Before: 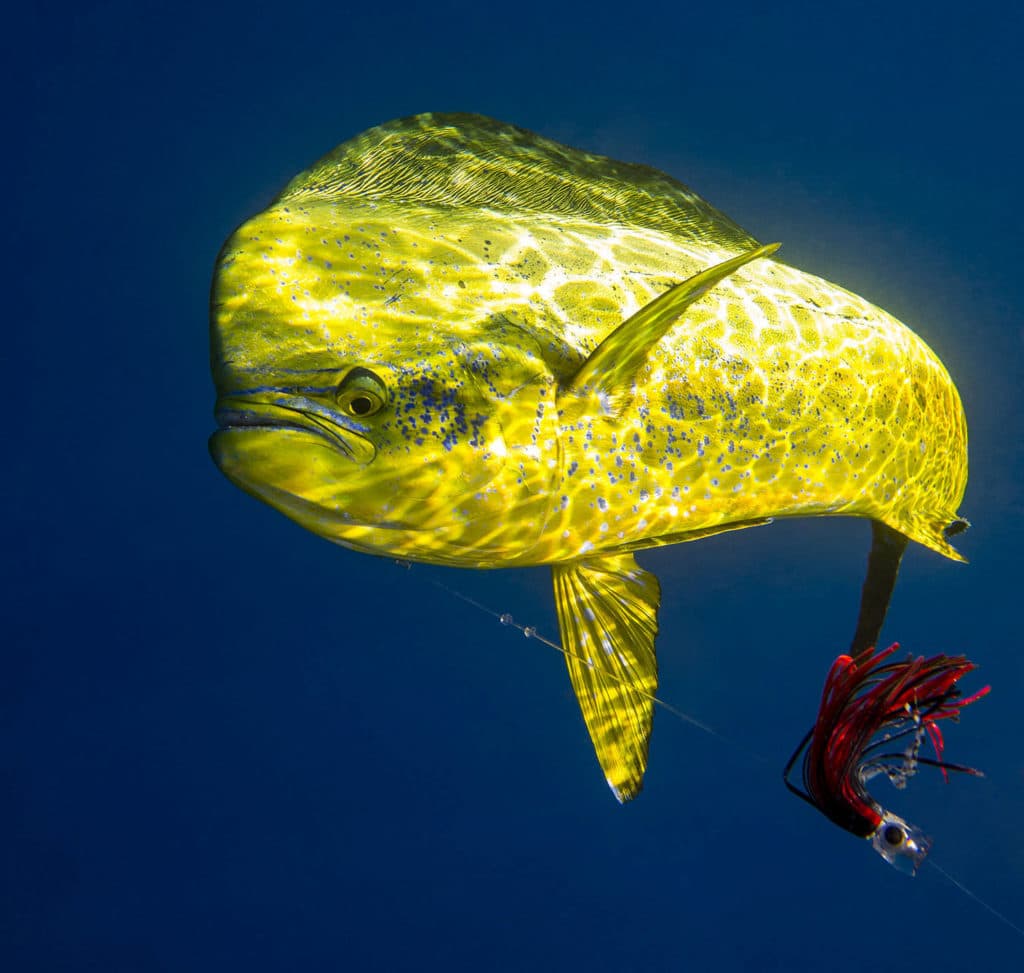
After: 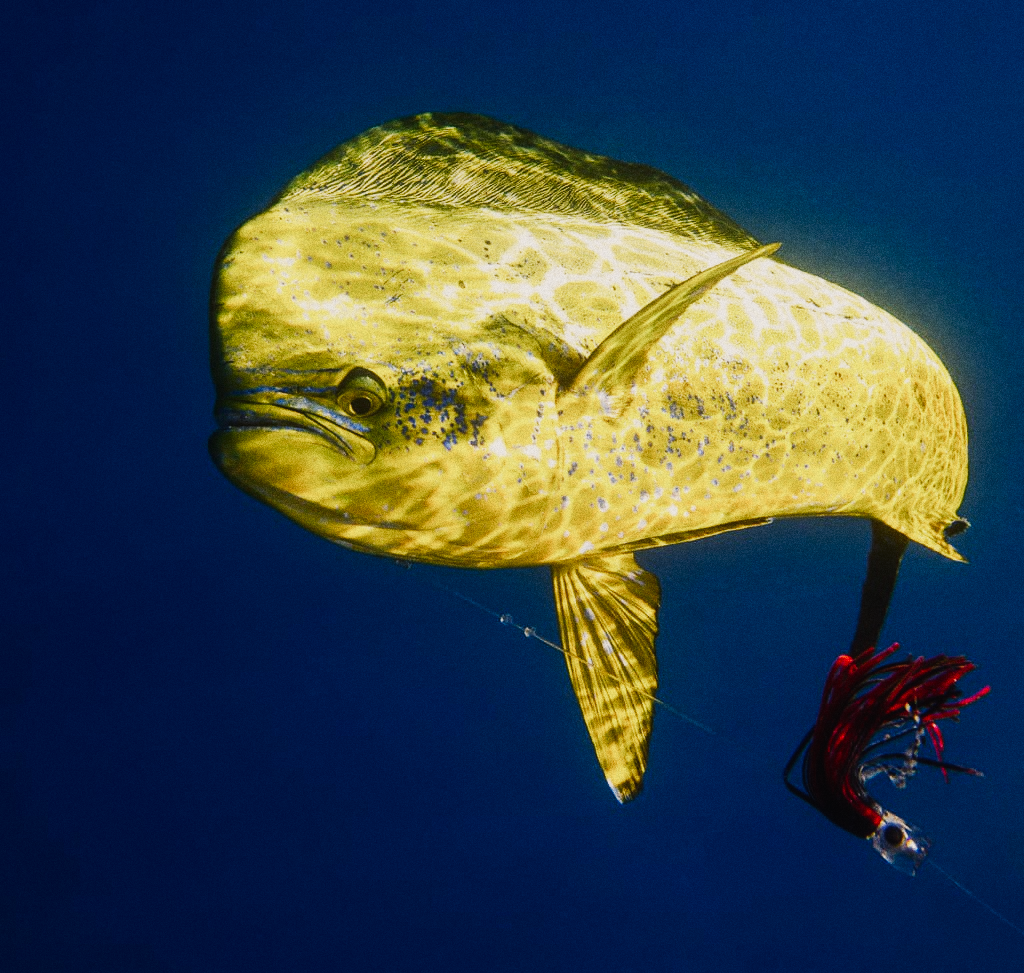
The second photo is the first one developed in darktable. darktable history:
contrast equalizer "negative clarity": octaves 7, y [[0.6 ×6], [0.55 ×6], [0 ×6], [0 ×6], [0 ×6]], mix -0.2
color balance rgb "creative|film": shadows lift › chroma 2%, shadows lift › hue 247.2°, power › chroma 0.3%, power › hue 25.2°, highlights gain › chroma 3%, highlights gain › hue 60°, global offset › luminance 0.75%, perceptual saturation grading › global saturation 20%, perceptual saturation grading › highlights -20%, perceptual saturation grading › shadows 30%, global vibrance 20%
diffuse or sharpen "bloom 10%": radius span 32, 1st order speed 50%, 2nd order speed 50%, 3rd order speed 50%, 4th order speed 50% | blend: blend mode normal, opacity 10%; mask: uniform (no mask)
exposure "_builtin_magic lantern defaults": compensate highlight preservation false
rgb primaries "creative|film": red hue 0.019, red purity 0.907, green hue 0.07, green purity 0.883, blue hue -0.093, blue purity 0.96
sigmoid: contrast 1.6, skew -0.2, preserve hue 0%, red attenuation 0.1, red rotation 0.035, green attenuation 0.1, green rotation -0.017, blue attenuation 0.15, blue rotation -0.052, base primaries Rec2020
tone equalizer "_builtin_contrast tone curve | soft": -8 EV -0.417 EV, -7 EV -0.389 EV, -6 EV -0.333 EV, -5 EV -0.222 EV, -3 EV 0.222 EV, -2 EV 0.333 EV, -1 EV 0.389 EV, +0 EV 0.417 EV, edges refinement/feathering 500, mask exposure compensation -1.57 EV, preserve details no
grain "silver grain": coarseness 0.09 ISO, strength 40%
